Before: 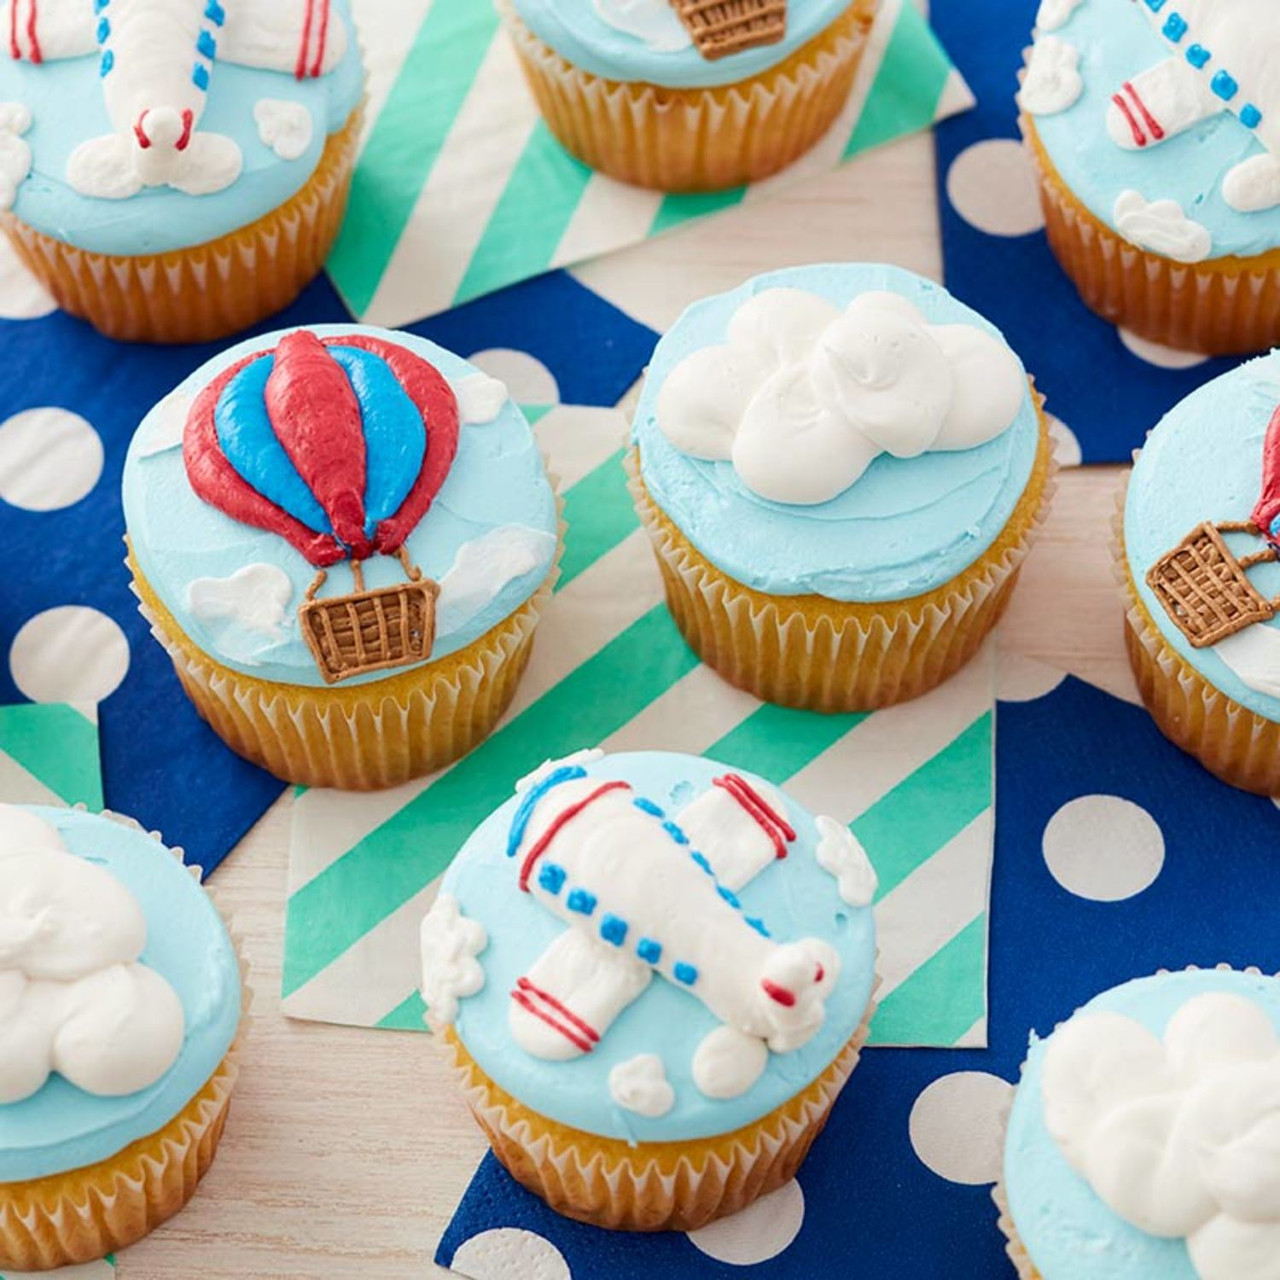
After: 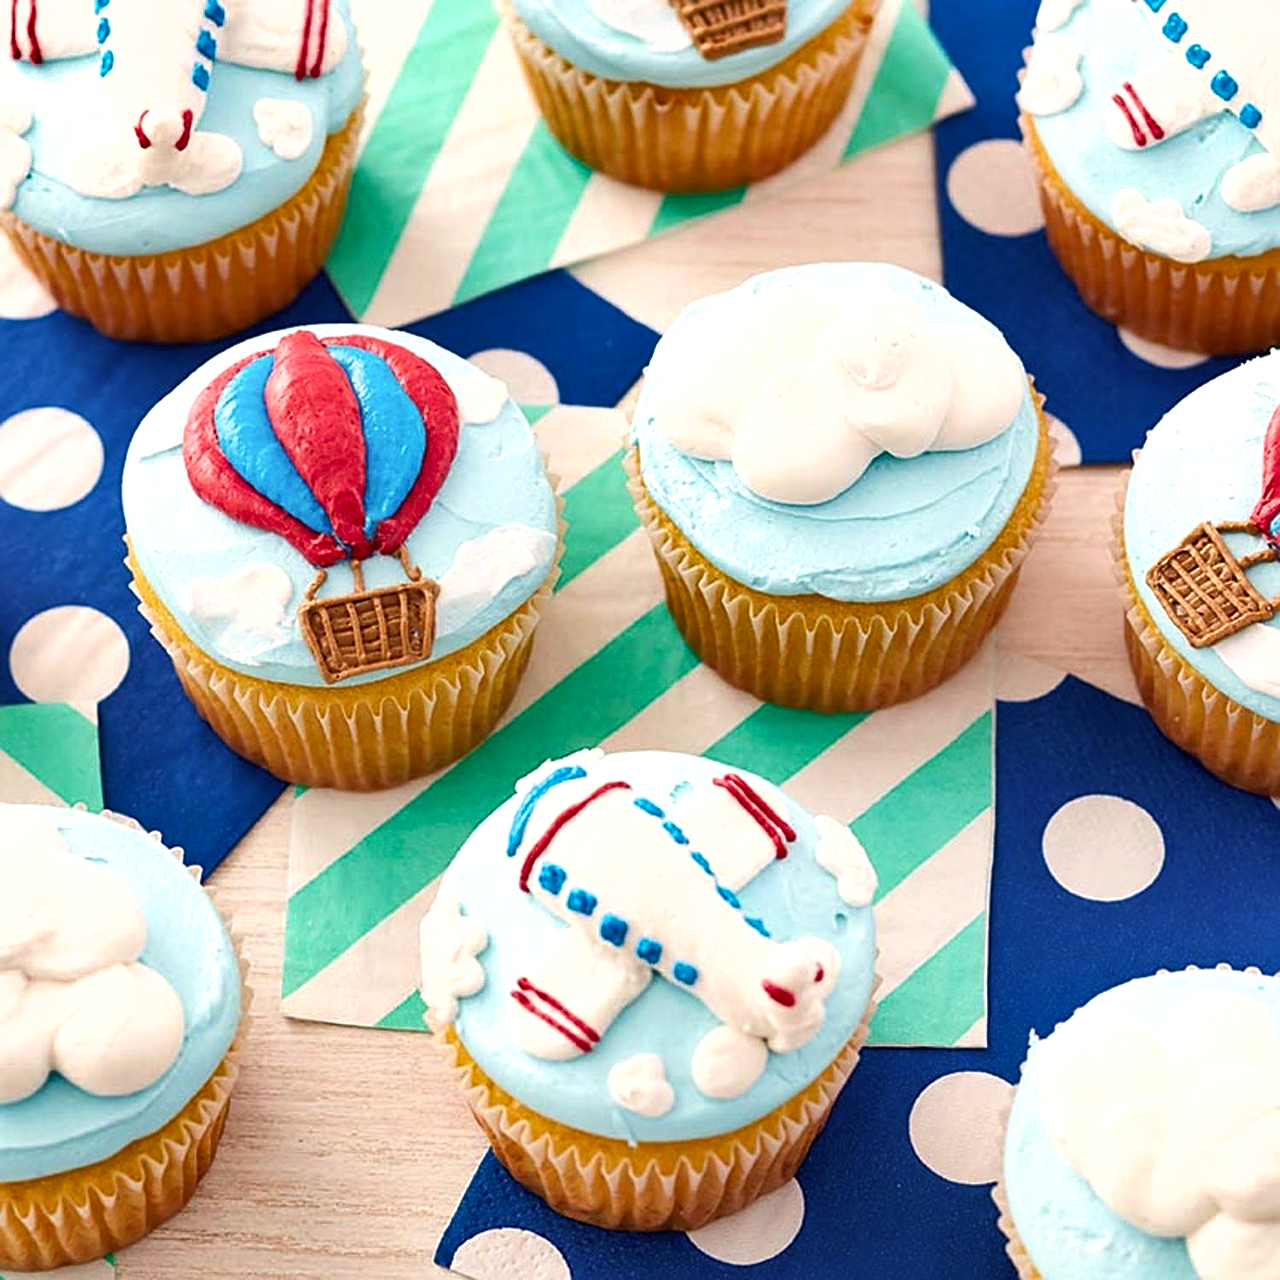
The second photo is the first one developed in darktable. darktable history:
color correction: highlights a* 5.86, highlights b* 4.75
tone equalizer: -8 EV -0.422 EV, -7 EV -0.373 EV, -6 EV -0.359 EV, -5 EV -0.23 EV, -3 EV 0.249 EV, -2 EV 0.311 EV, -1 EV 0.366 EV, +0 EV 0.444 EV
sharpen: on, module defaults
shadows and highlights: shadows 22.33, highlights -48.72, soften with gaussian
